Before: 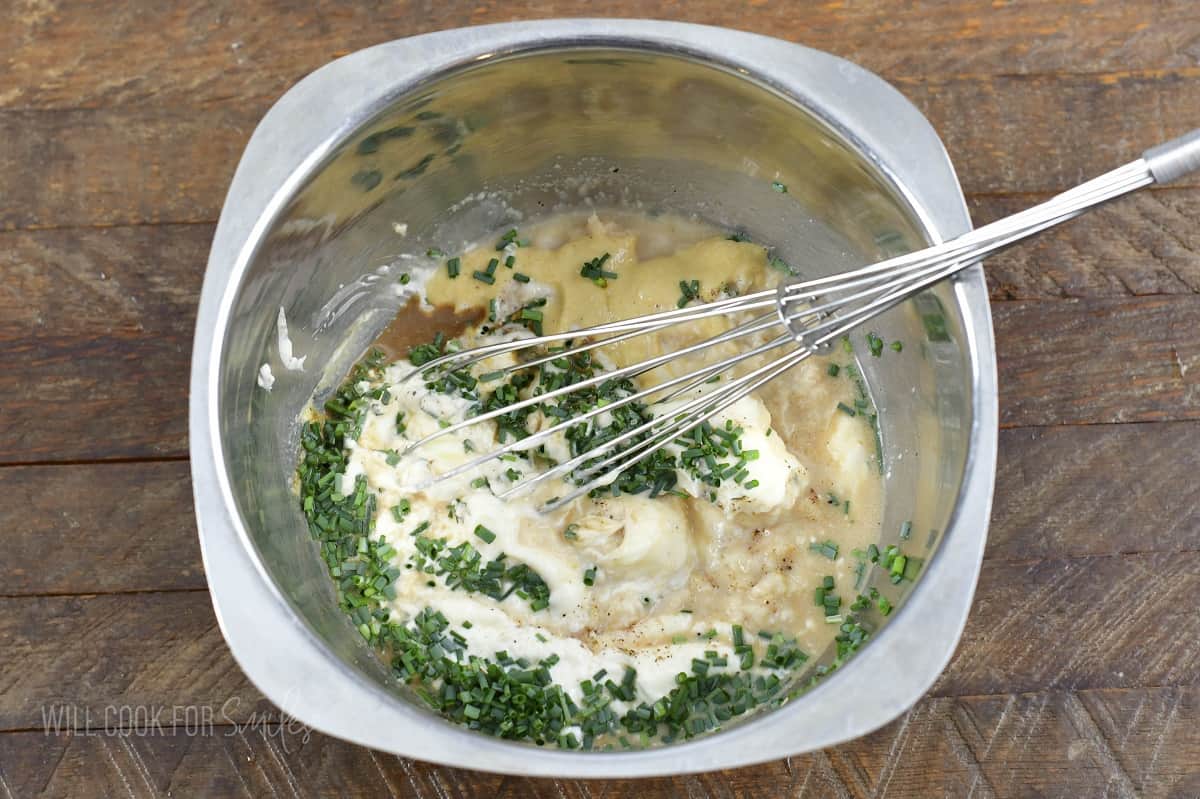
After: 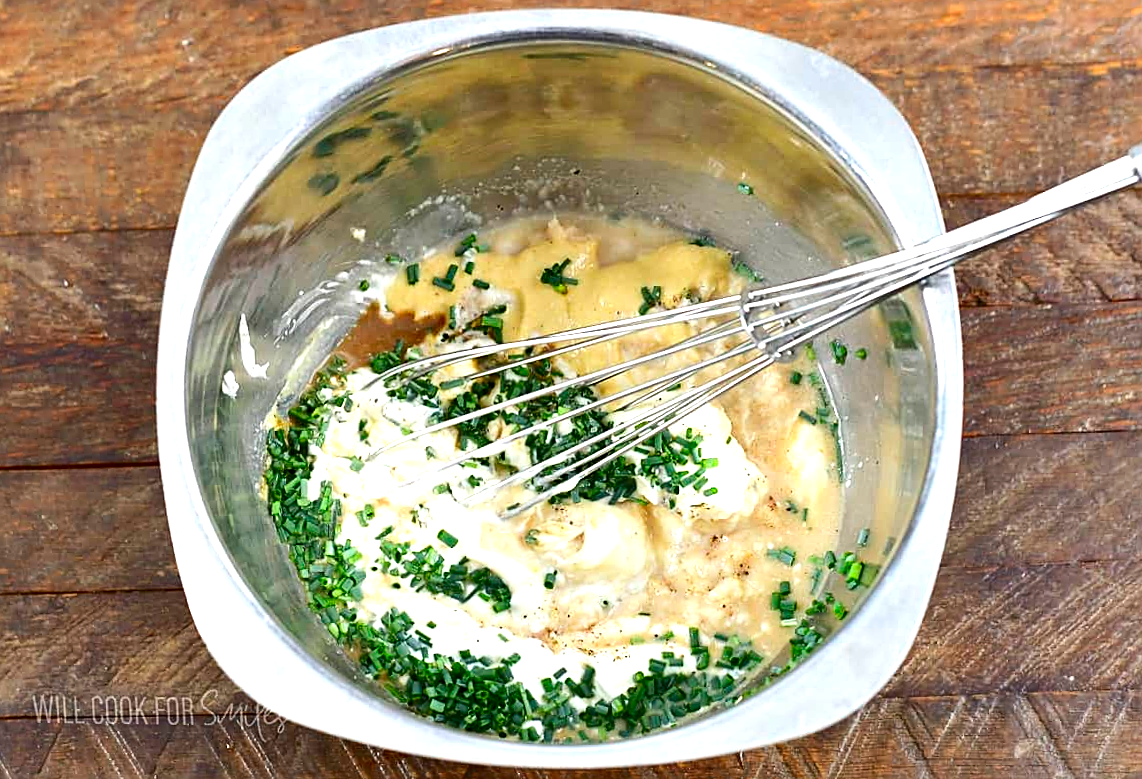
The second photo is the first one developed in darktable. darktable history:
exposure: black level correction 0, exposure 0.68 EV, compensate exposure bias true, compensate highlight preservation false
rotate and perspective: rotation 0.074°, lens shift (vertical) 0.096, lens shift (horizontal) -0.041, crop left 0.043, crop right 0.952, crop top 0.024, crop bottom 0.979
tone curve: curves: ch0 [(0, 0) (0.003, 0.003) (0.011, 0.011) (0.025, 0.025) (0.044, 0.044) (0.069, 0.069) (0.1, 0.099) (0.136, 0.135) (0.177, 0.177) (0.224, 0.224) (0.277, 0.276) (0.335, 0.334) (0.399, 0.398) (0.468, 0.467) (0.543, 0.547) (0.623, 0.626) (0.709, 0.712) (0.801, 0.802) (0.898, 0.898) (1, 1)], preserve colors none
sharpen: on, module defaults
contrast brightness saturation: contrast 0.12, brightness -0.12, saturation 0.2
